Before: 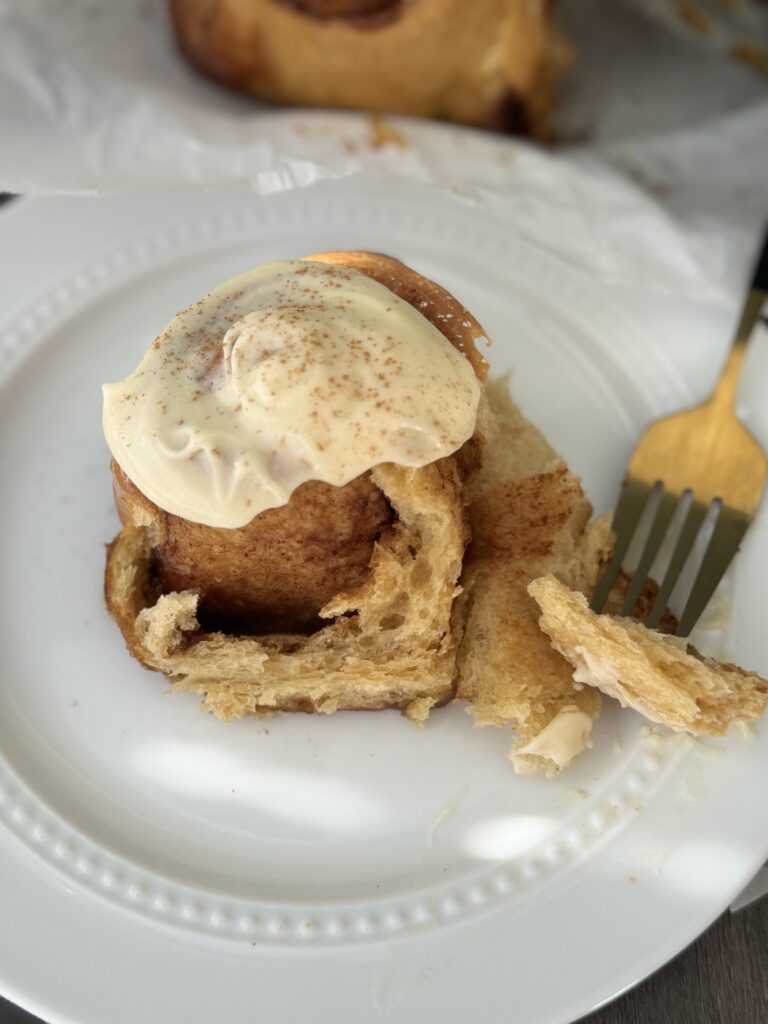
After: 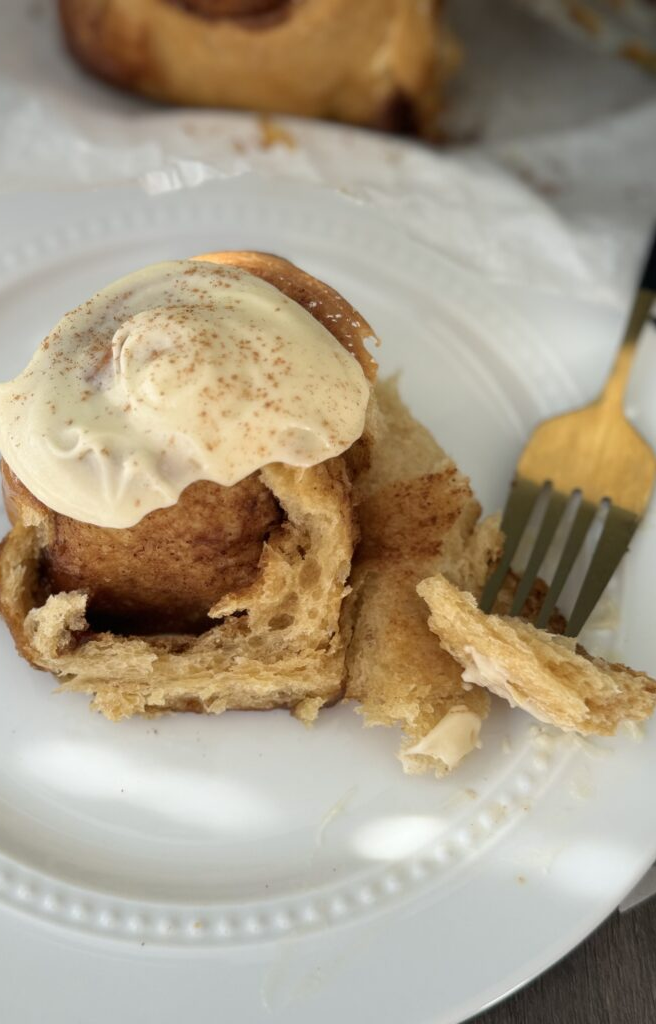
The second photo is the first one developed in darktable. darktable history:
crop and rotate: left 14.522%
